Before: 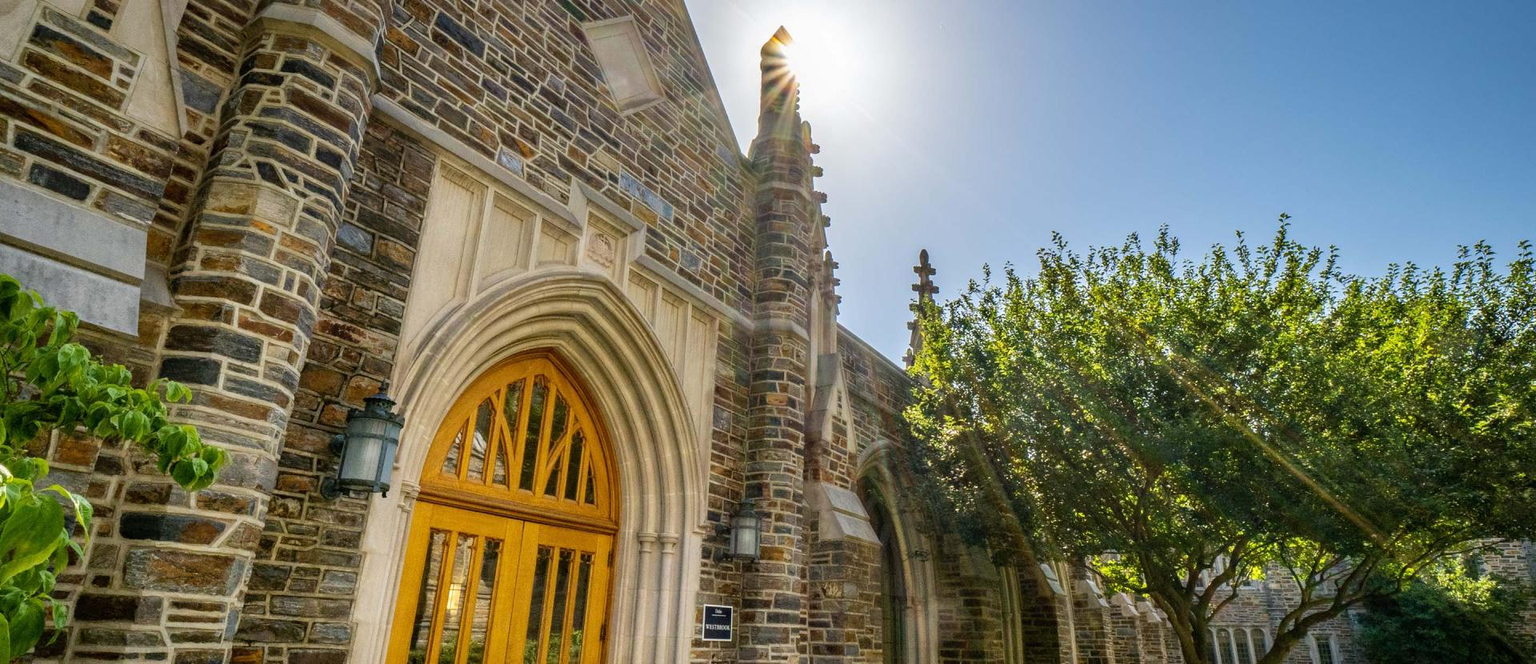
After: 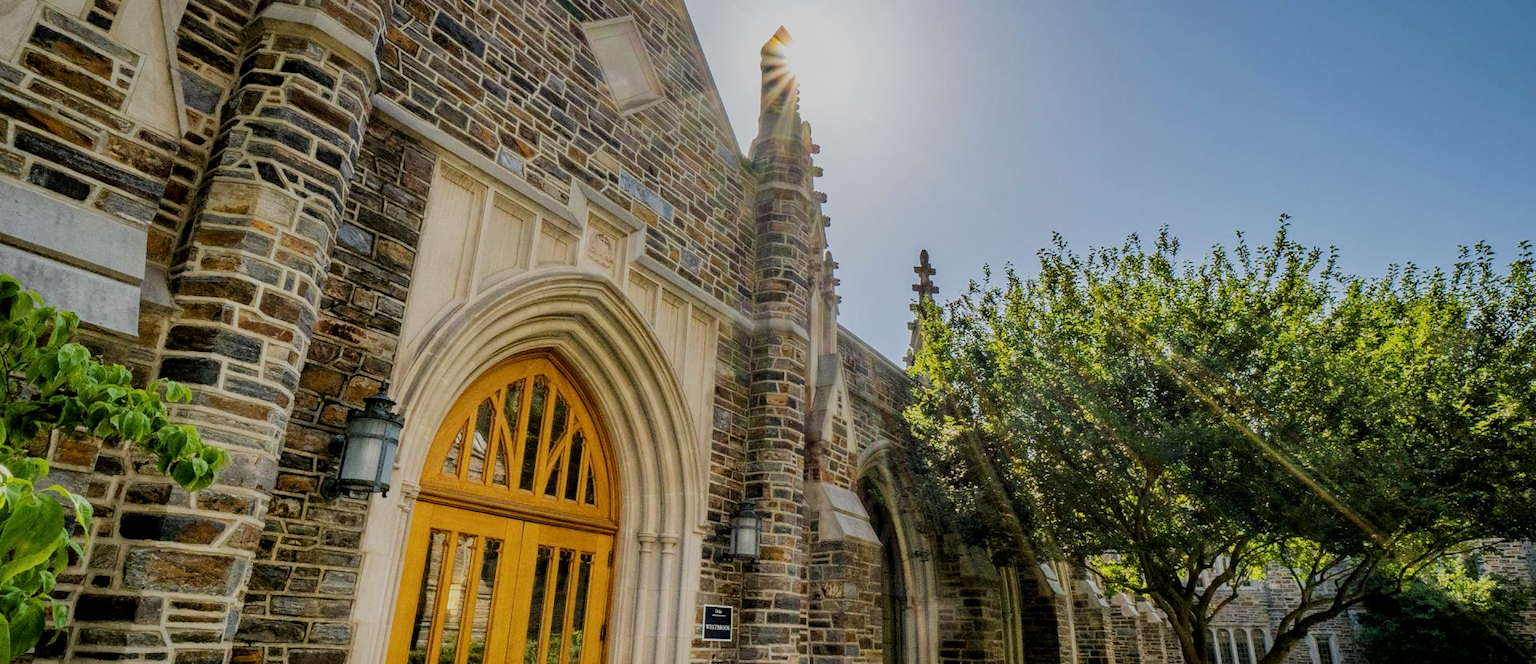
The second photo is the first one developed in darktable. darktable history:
filmic rgb: black relative exposure -6.98 EV, white relative exposure 5.63 EV, hardness 2.86
local contrast: mode bilateral grid, contrast 100, coarseness 100, detail 108%, midtone range 0.2
rotate and perspective: automatic cropping off
